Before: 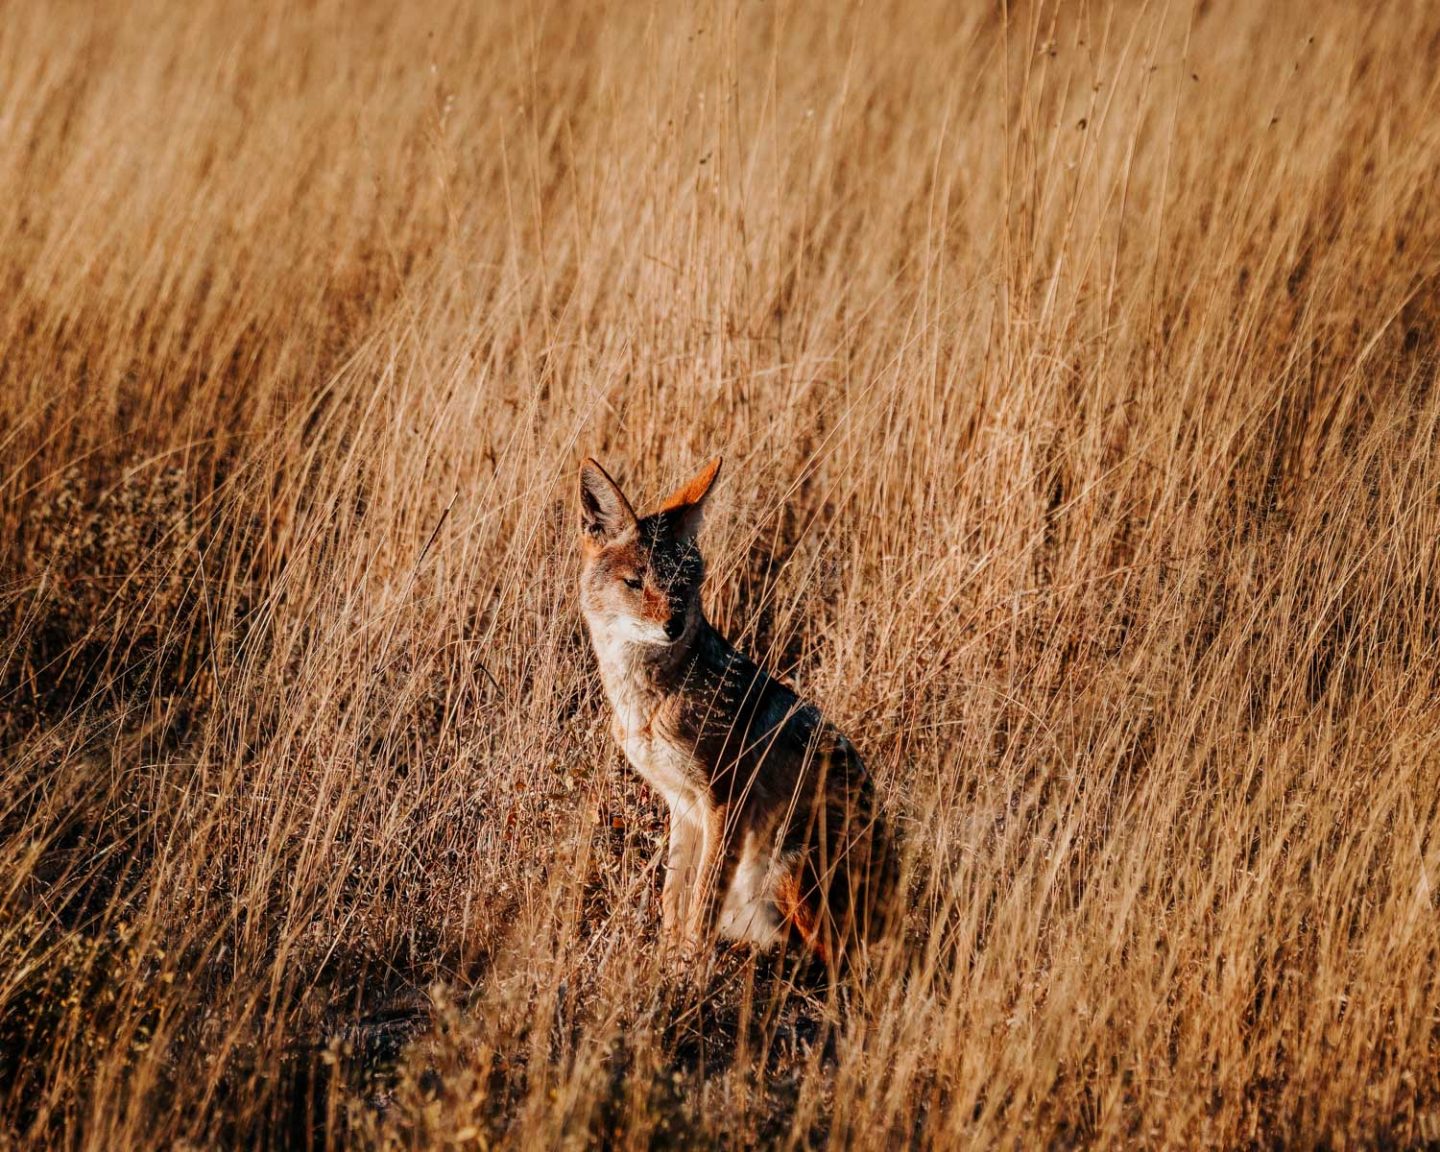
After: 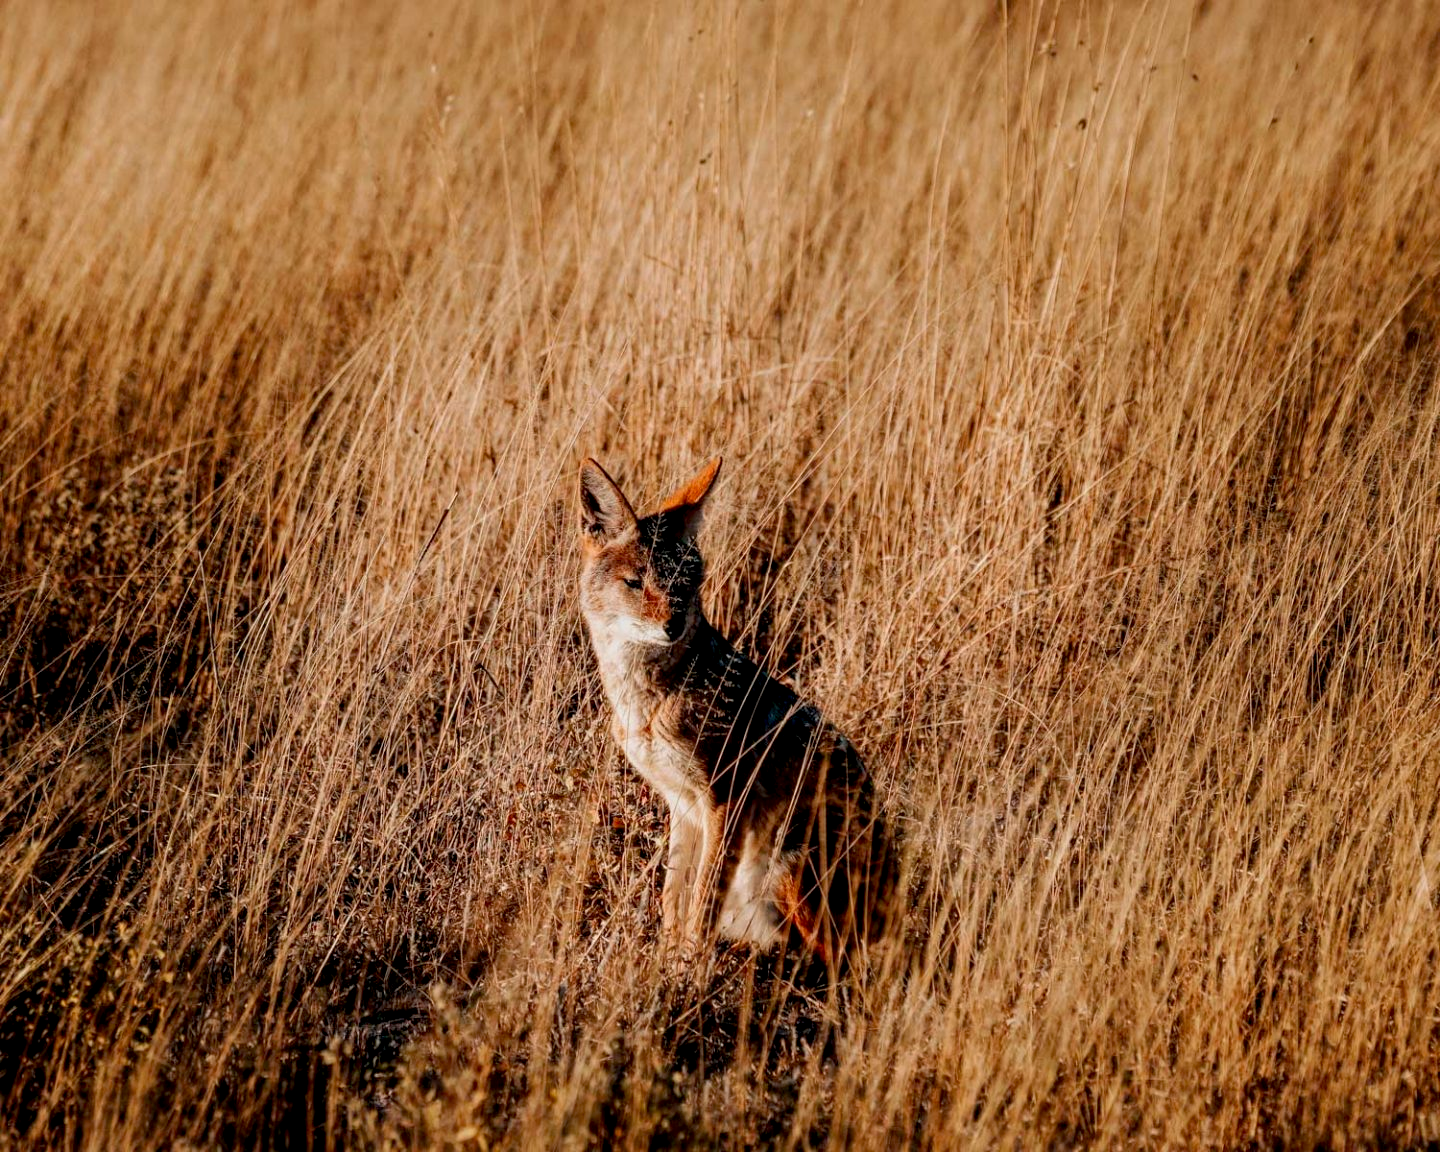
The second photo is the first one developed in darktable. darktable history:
exposure: black level correction 0.009, exposure 0.015 EV, compensate exposure bias true, compensate highlight preservation false
